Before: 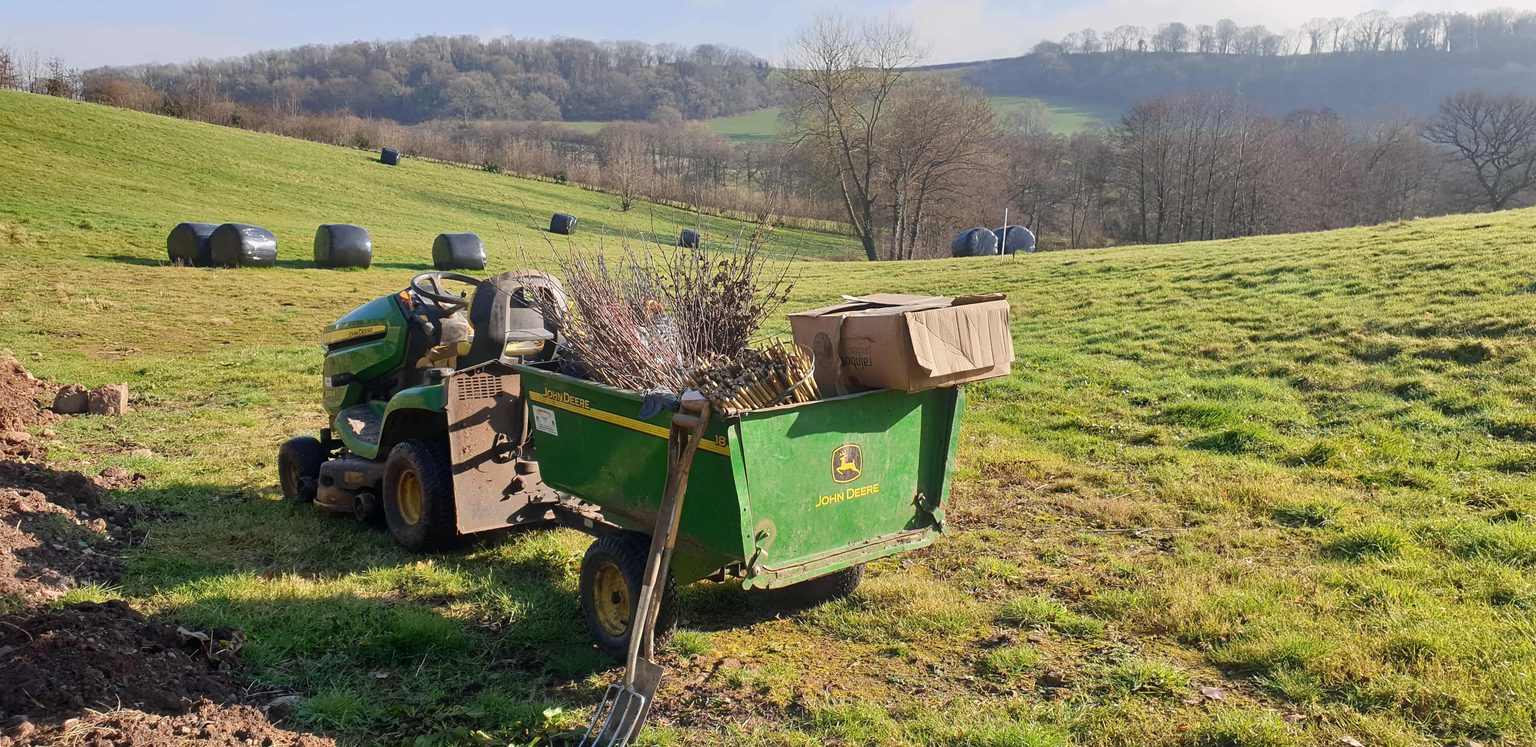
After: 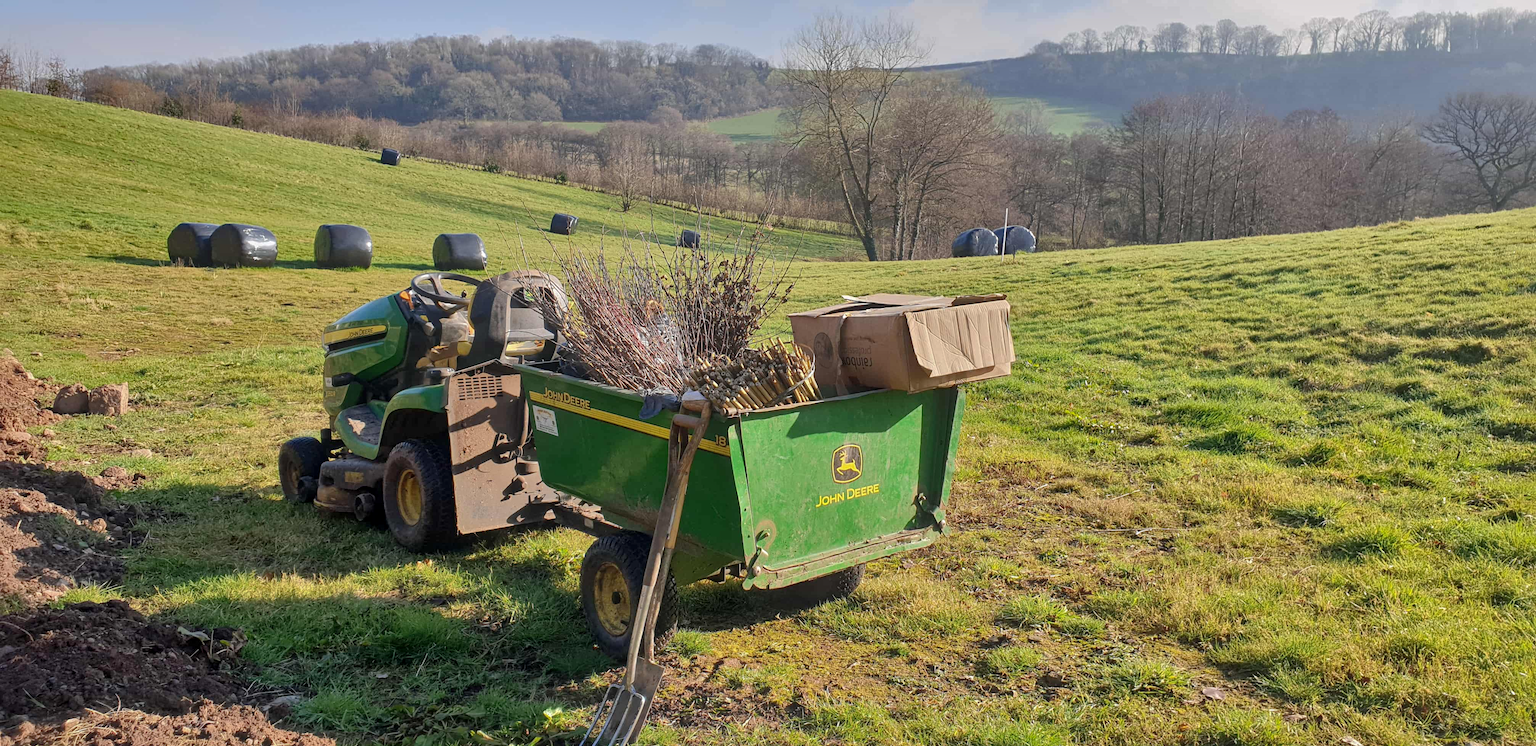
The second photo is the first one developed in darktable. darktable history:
local contrast: highlights 100%, shadows 100%, detail 120%, midtone range 0.2
shadows and highlights: shadows 40, highlights -60
